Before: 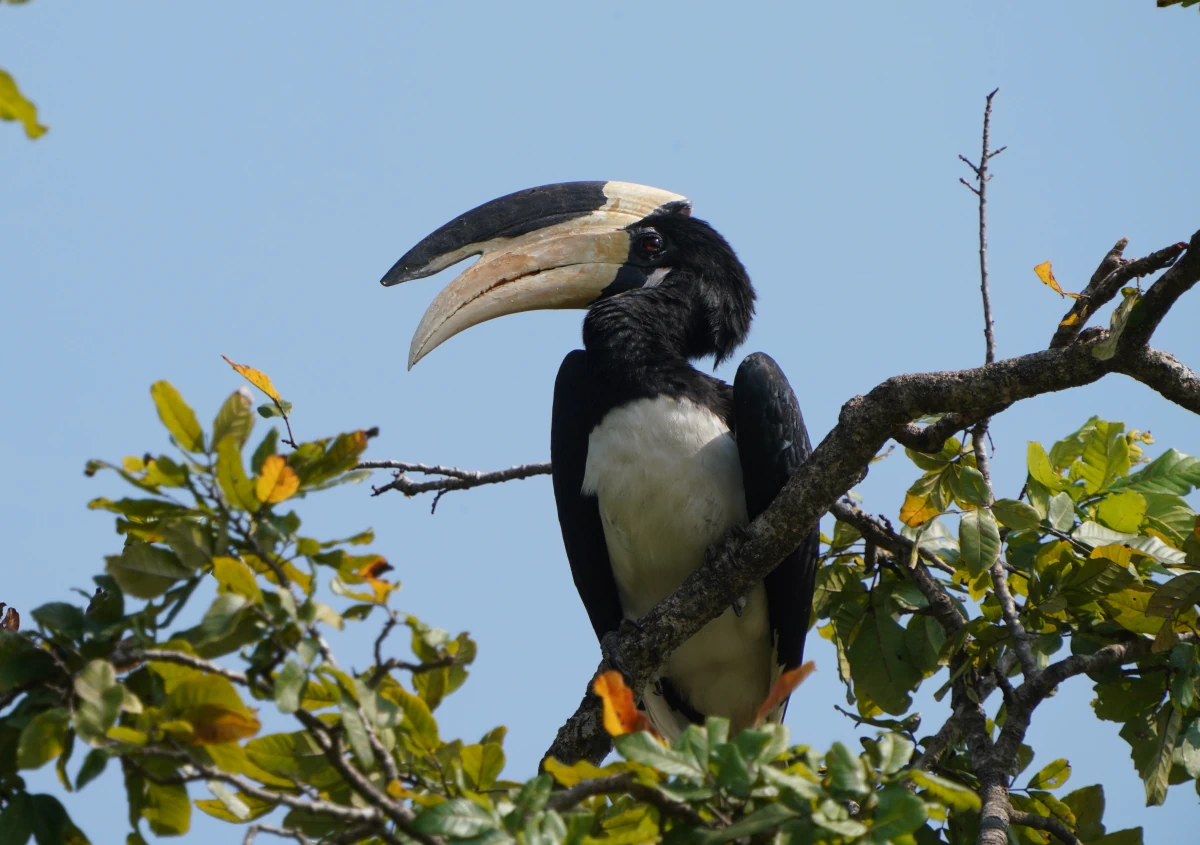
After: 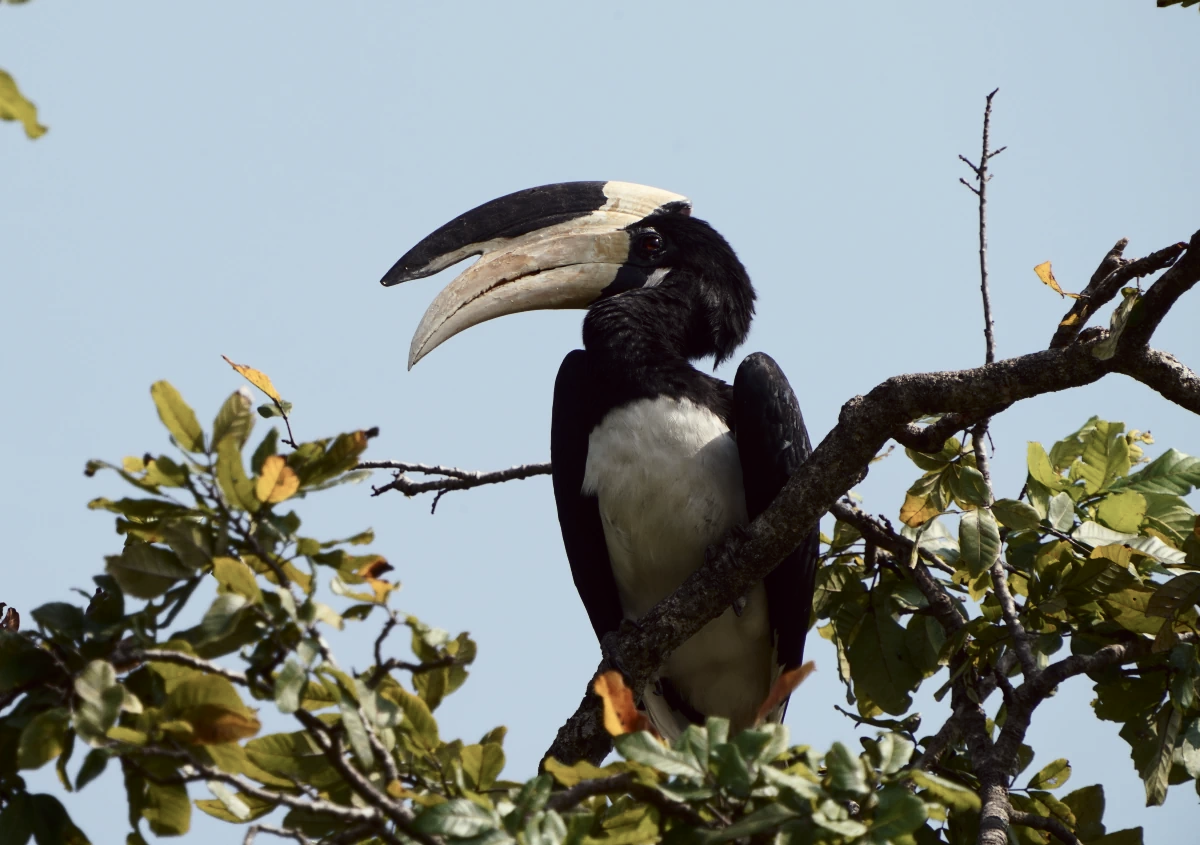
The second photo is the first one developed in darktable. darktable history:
color correction: highlights a* -0.95, highlights b* 4.5, shadows a* 3.55
contrast brightness saturation: contrast 0.25, saturation -0.31
